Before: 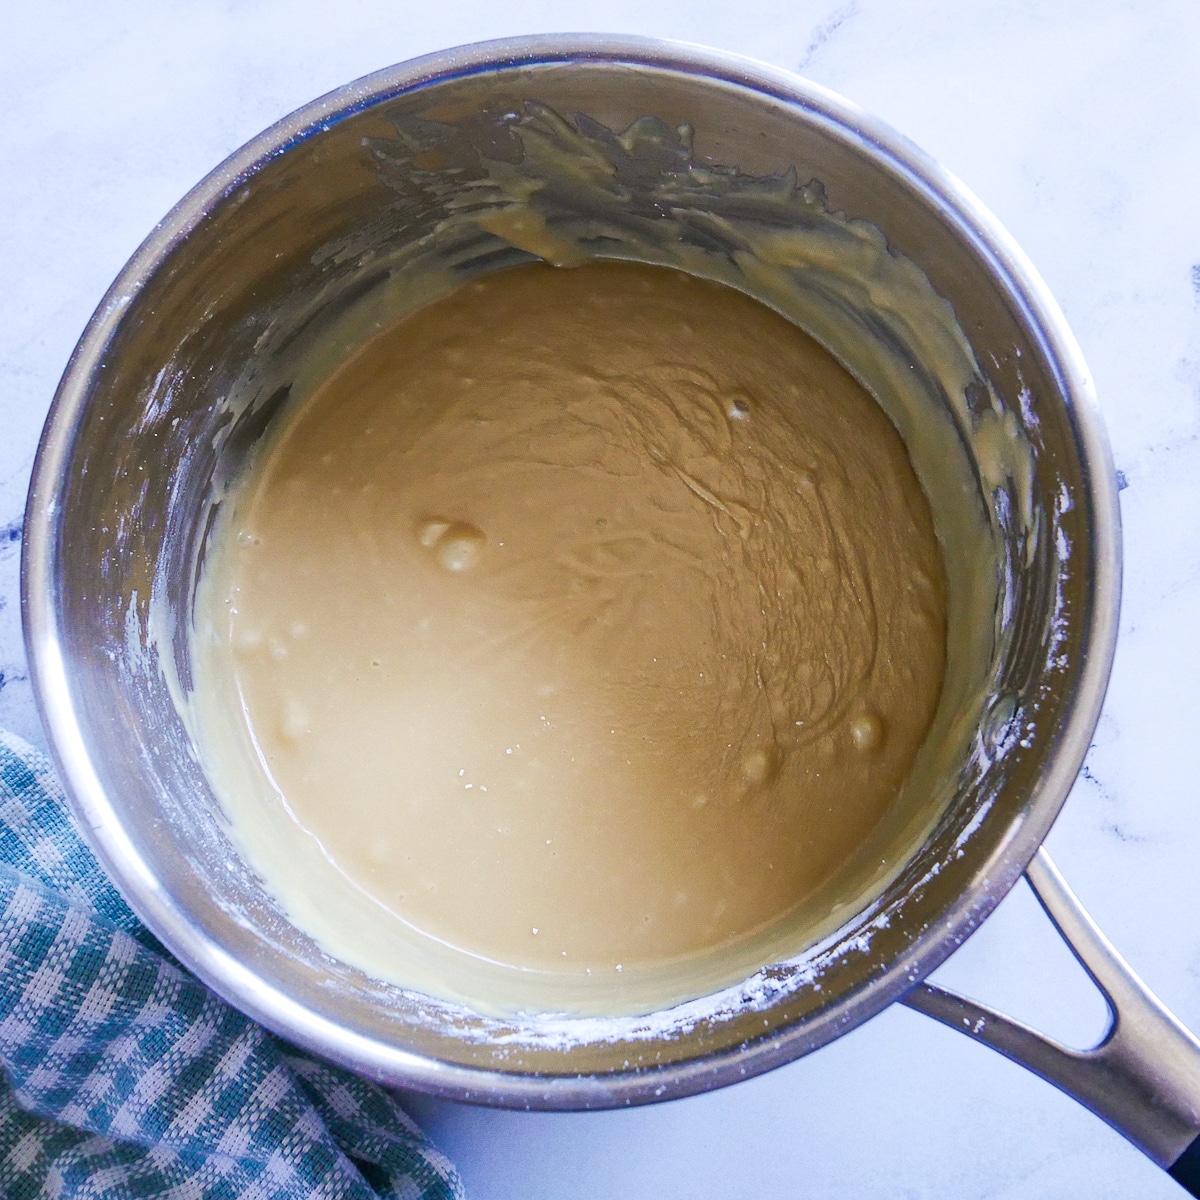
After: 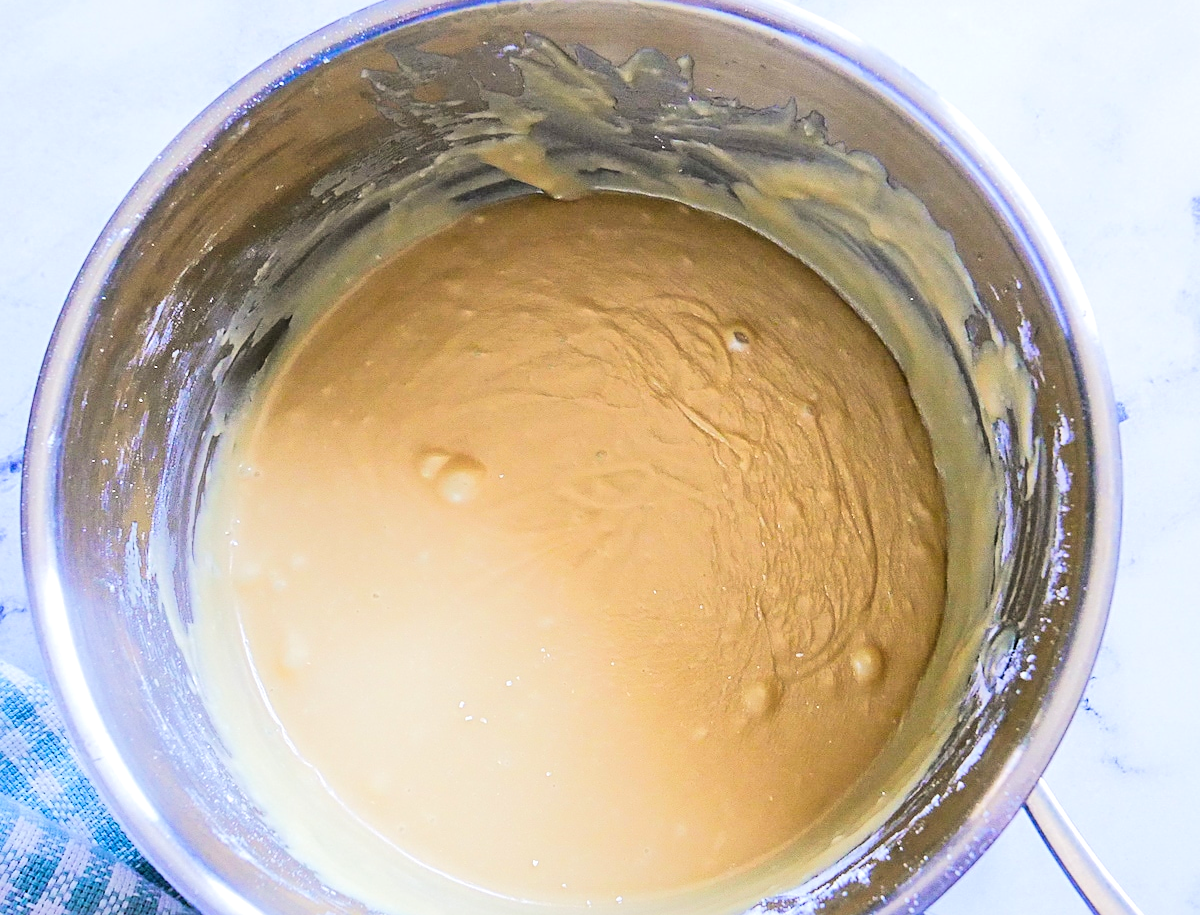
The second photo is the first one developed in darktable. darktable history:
sharpen: radius 2.51, amount 0.336
tone equalizer: -7 EV 0.143 EV, -6 EV 0.61 EV, -5 EV 1.19 EV, -4 EV 1.32 EV, -3 EV 1.17 EV, -2 EV 0.6 EV, -1 EV 0.159 EV, edges refinement/feathering 500, mask exposure compensation -1.57 EV, preserve details no
crop: top 5.679%, bottom 17.991%
